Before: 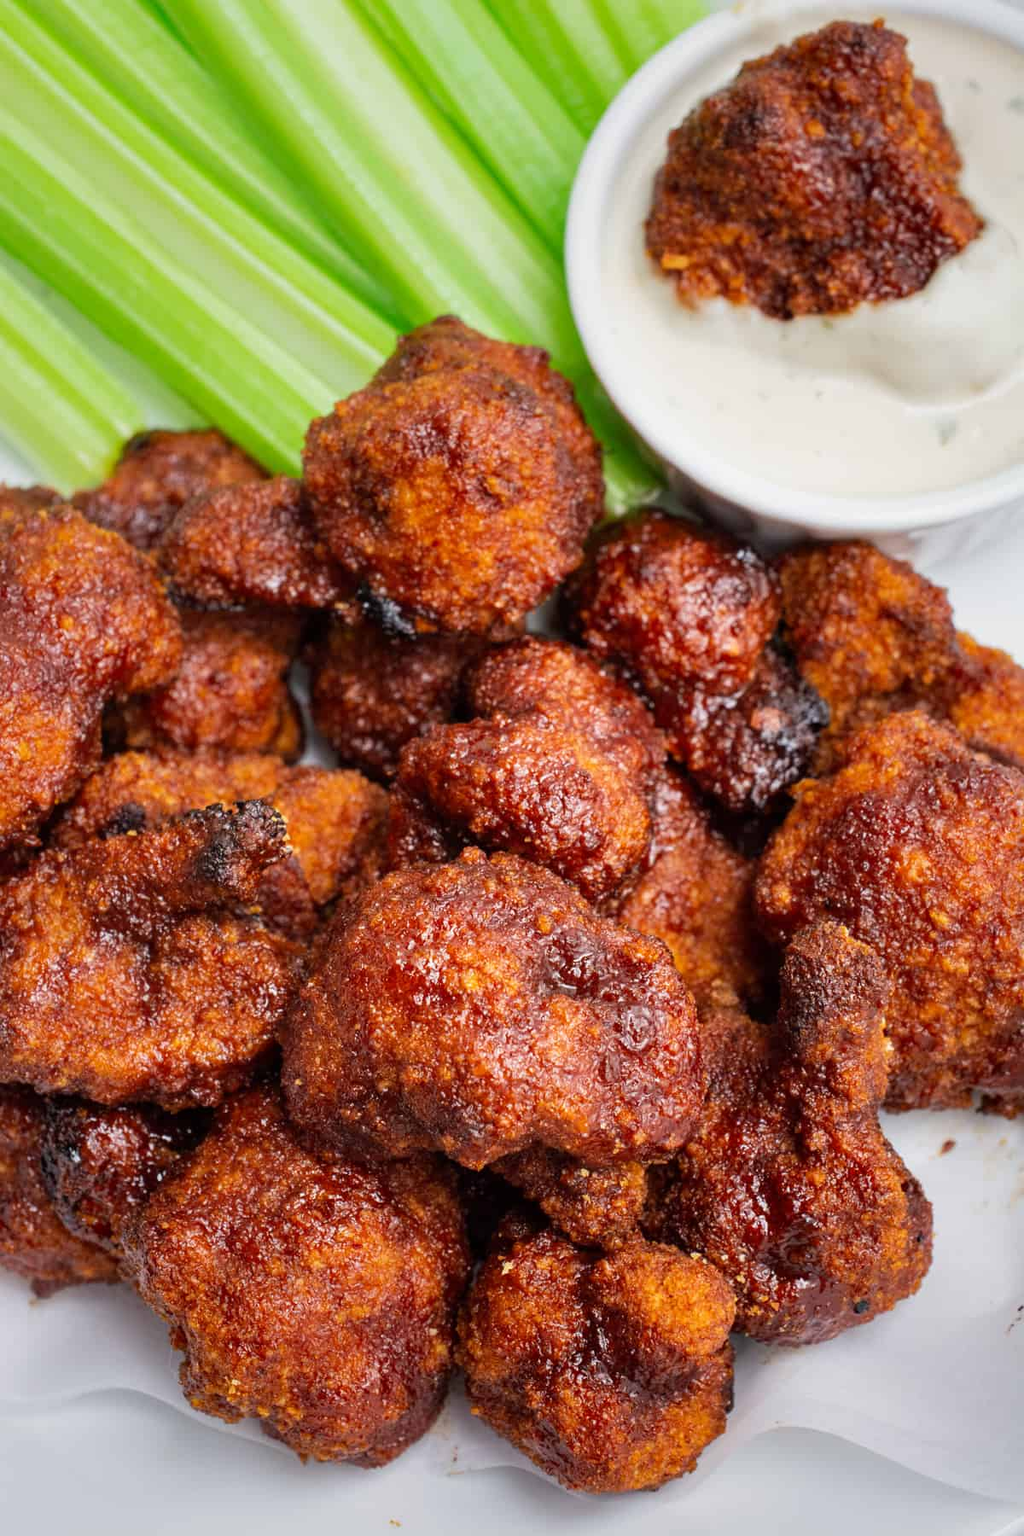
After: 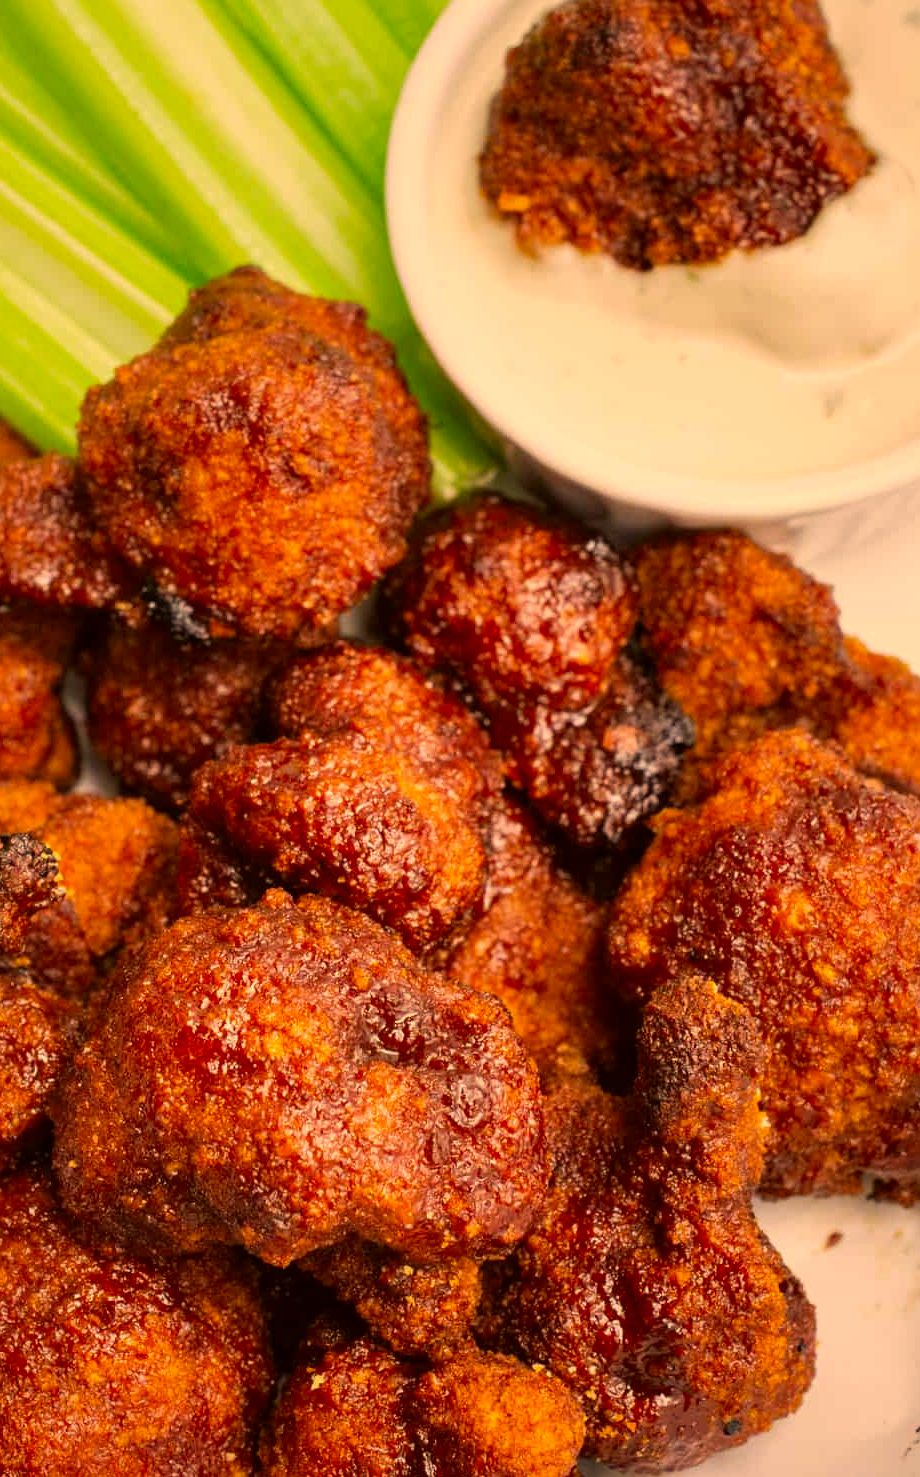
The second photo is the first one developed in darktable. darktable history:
color correction: highlights a* 17.94, highlights b* 35.39, shadows a* 1.48, shadows b* 6.42, saturation 1.01
crop: left 23.095%, top 5.827%, bottom 11.854%
